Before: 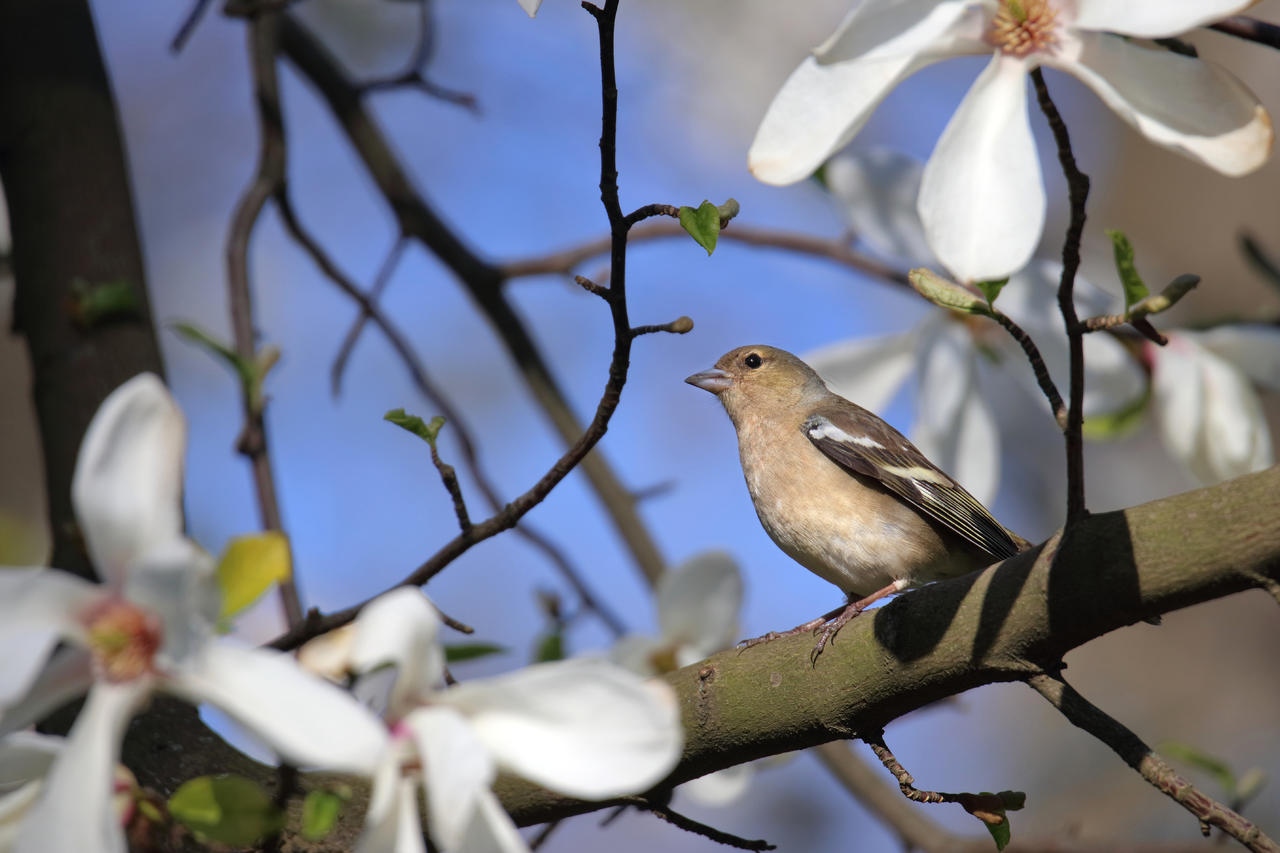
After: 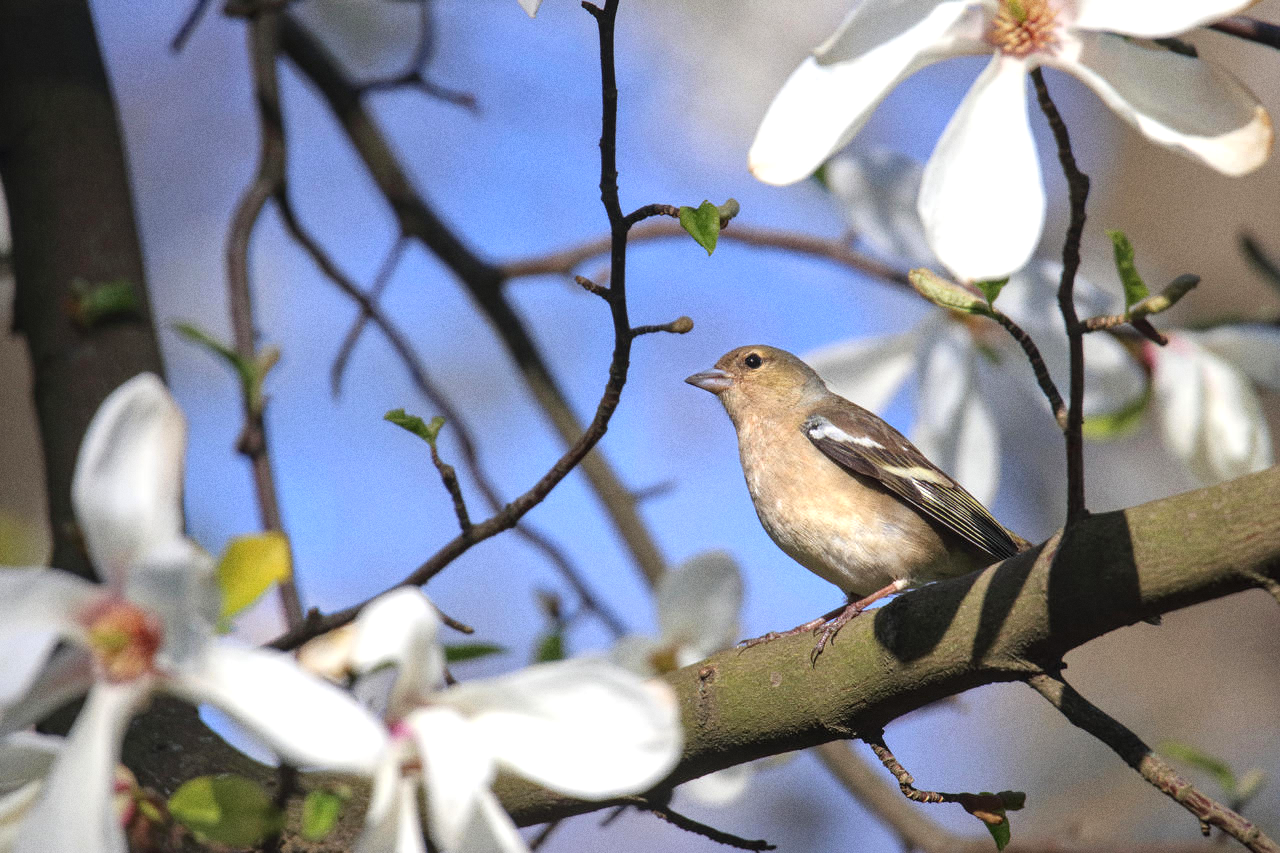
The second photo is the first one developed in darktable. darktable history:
local contrast: detail 110%
grain: on, module defaults
exposure: black level correction 0, exposure 0.5 EV, compensate exposure bias true, compensate highlight preservation false
